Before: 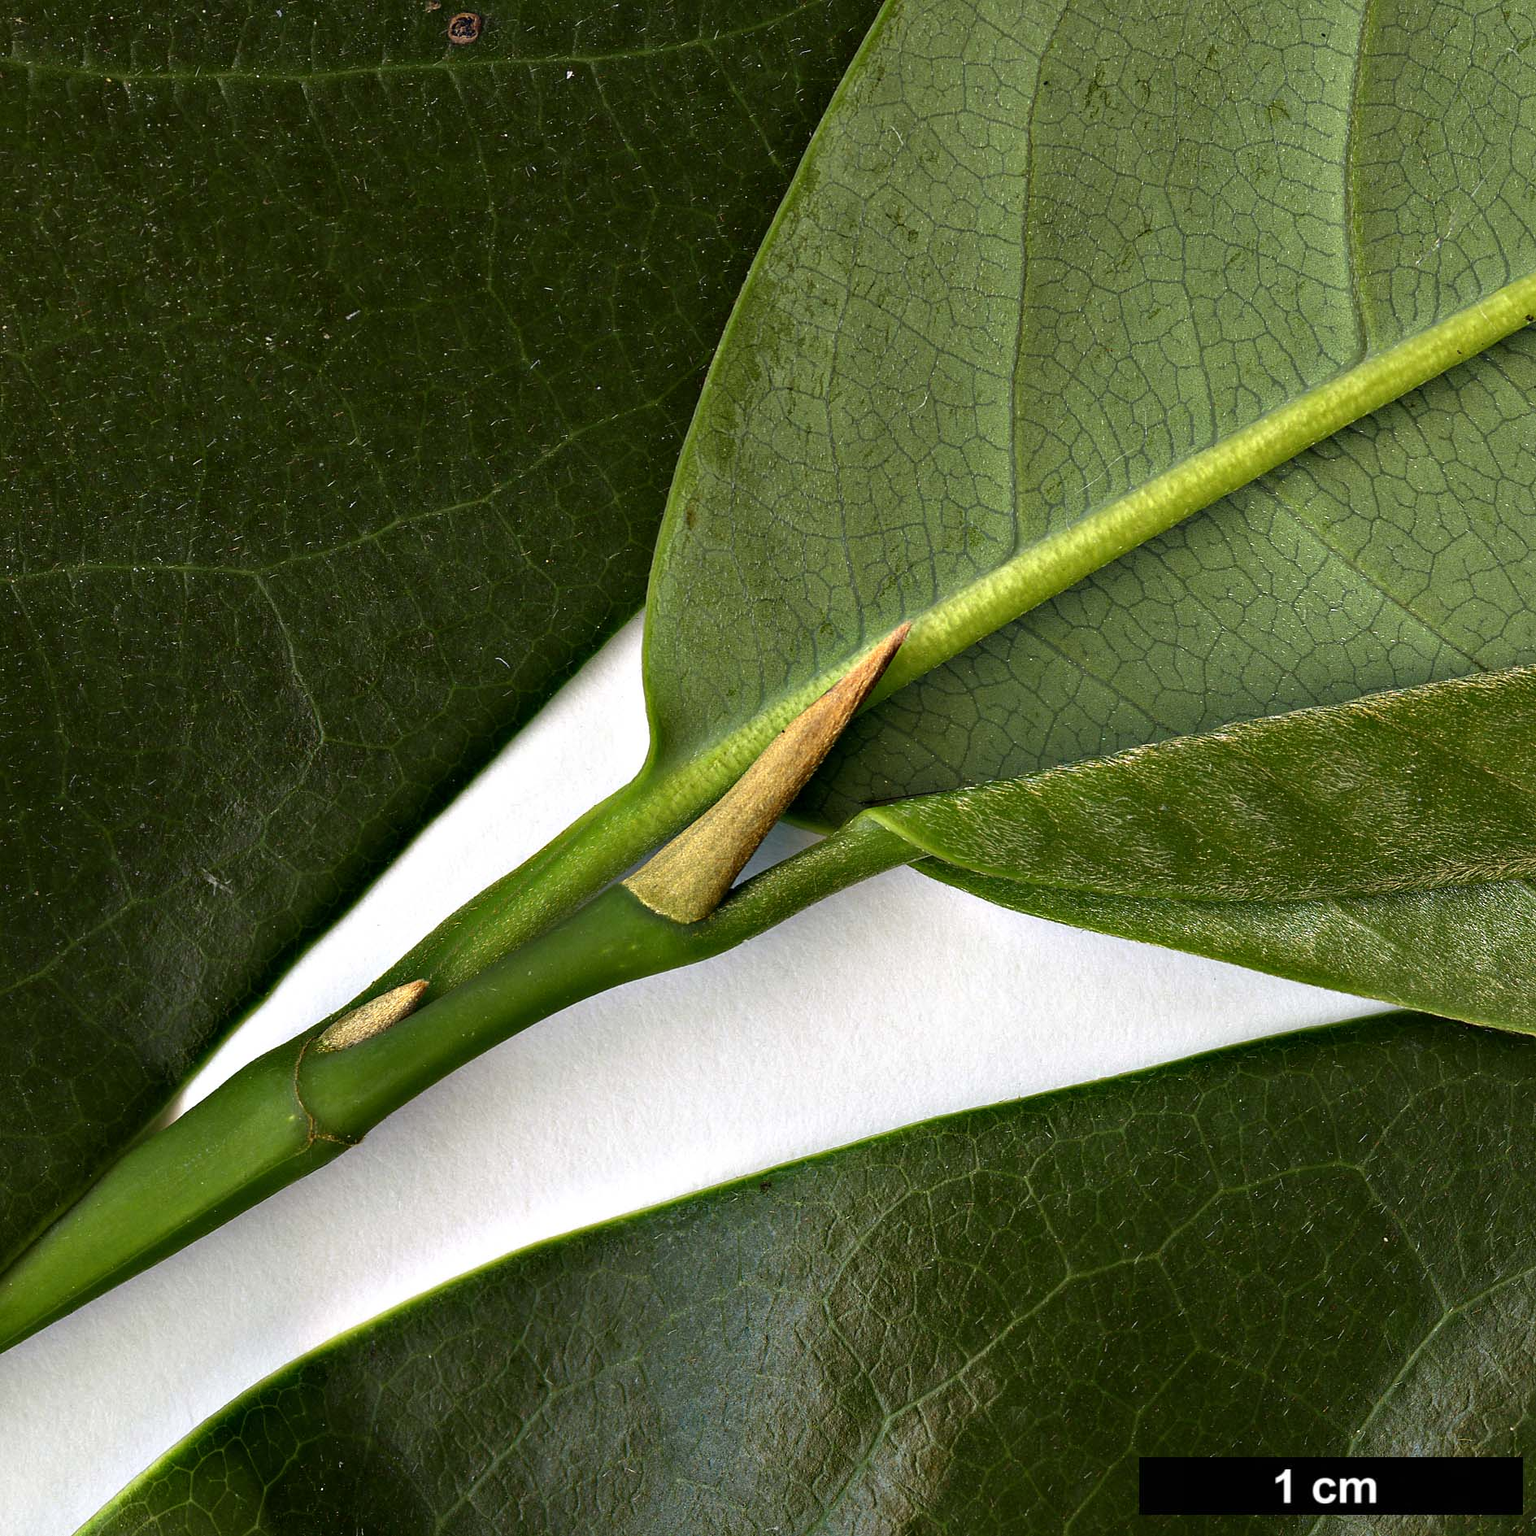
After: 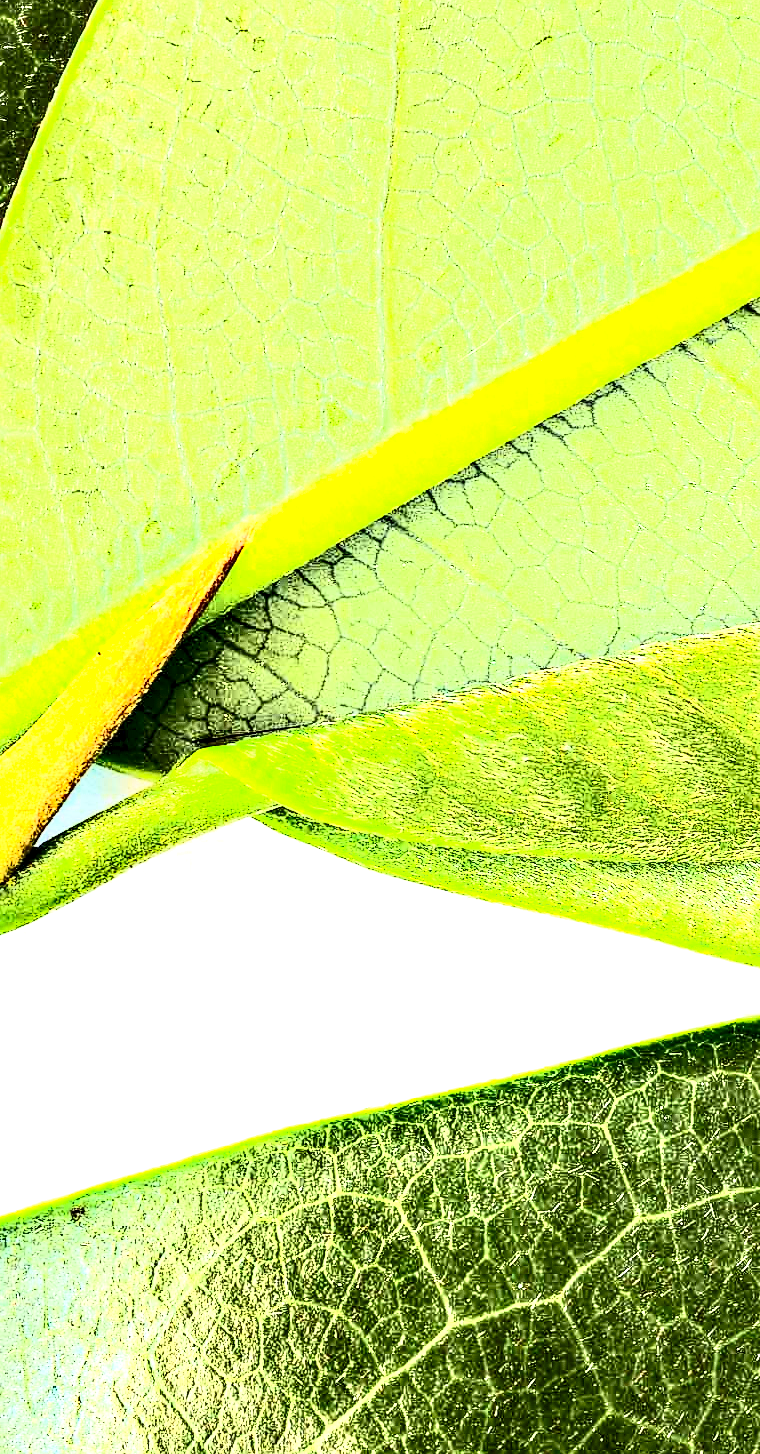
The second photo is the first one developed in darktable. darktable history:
contrast brightness saturation: contrast 0.619, brightness 0.36, saturation 0.137
sharpen: radius 0.985
local contrast: detail 204%
exposure: black level correction 0, exposure 2.385 EV, compensate highlight preservation false
crop: left 45.791%, top 13.062%, right 13.974%, bottom 9.939%
tone equalizer: -8 EV 0 EV, -7 EV -0.001 EV, -6 EV 0.004 EV, -5 EV -0.047 EV, -4 EV -0.118 EV, -3 EV -0.176 EV, -2 EV 0.212 EV, -1 EV 0.707 EV, +0 EV 0.488 EV, mask exposure compensation -0.506 EV
haze removal: adaptive false
